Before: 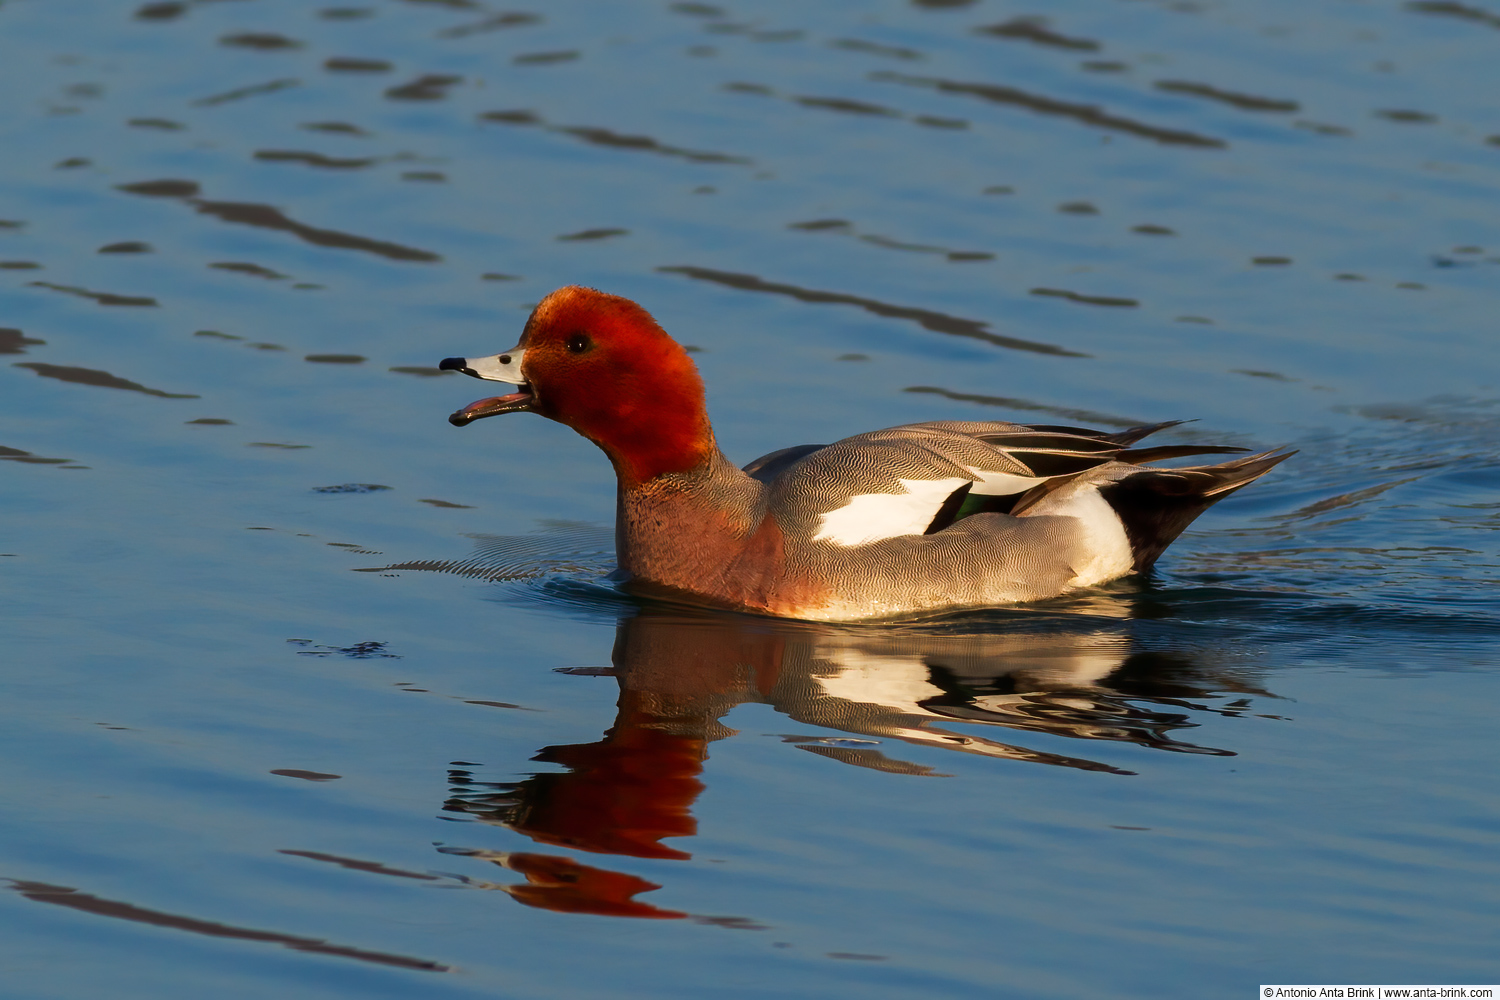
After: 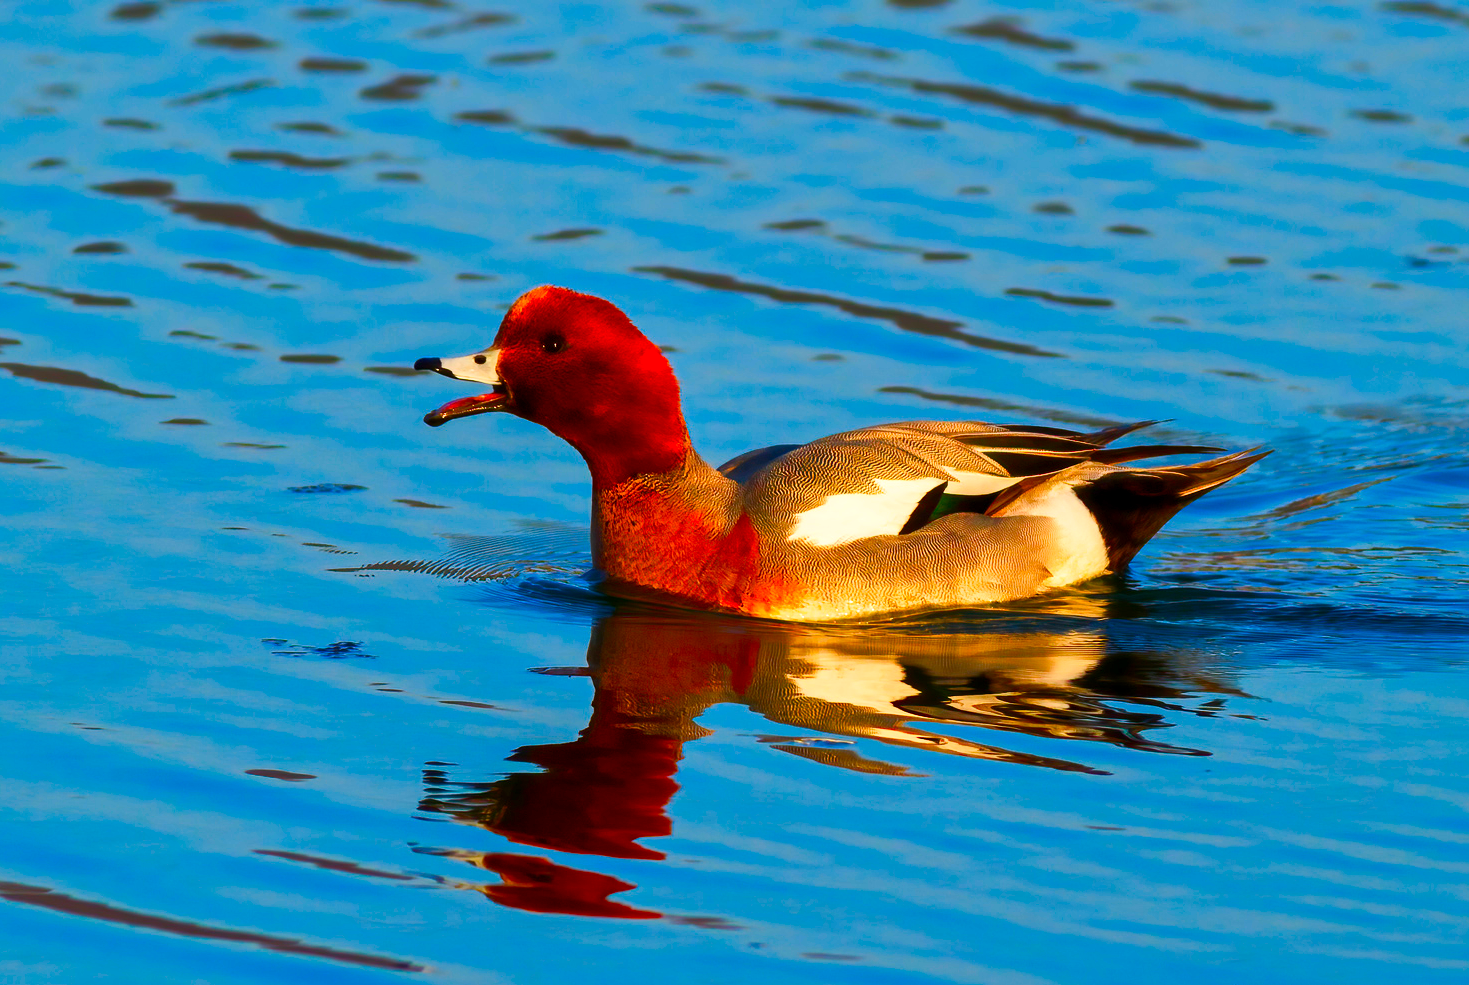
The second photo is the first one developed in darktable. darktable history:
contrast brightness saturation: contrast 0.197, brightness 0.192, saturation 0.807
crop: left 1.732%, right 0.288%, bottom 1.487%
local contrast: mode bilateral grid, contrast 19, coarseness 51, detail 130%, midtone range 0.2
color balance rgb: perceptual saturation grading › global saturation 45.646%, perceptual saturation grading › highlights -50.251%, perceptual saturation grading › shadows 30.199%
